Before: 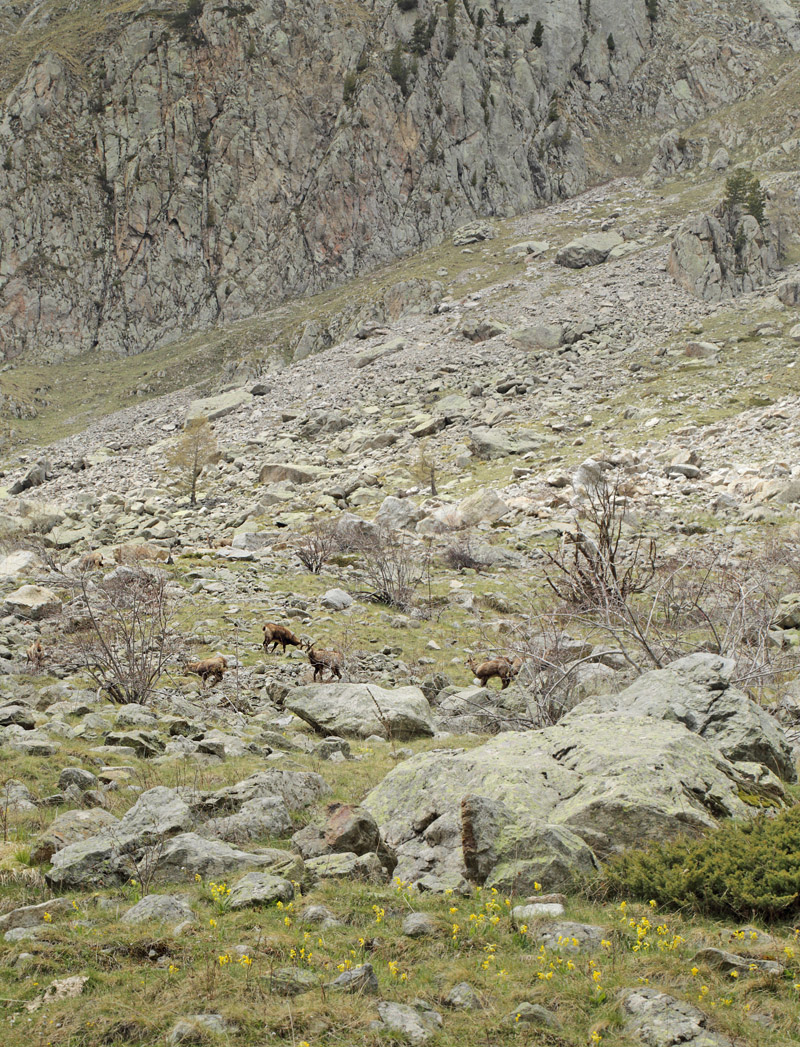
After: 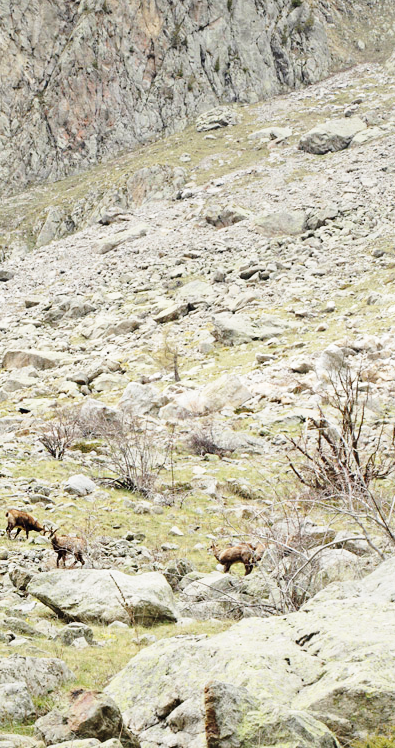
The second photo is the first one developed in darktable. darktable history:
crop: left 32.126%, top 10.924%, right 18.459%, bottom 17.566%
exposure: compensate highlight preservation false
base curve: curves: ch0 [(0, 0) (0.028, 0.03) (0.121, 0.232) (0.46, 0.748) (0.859, 0.968) (1, 1)], preserve colors none
